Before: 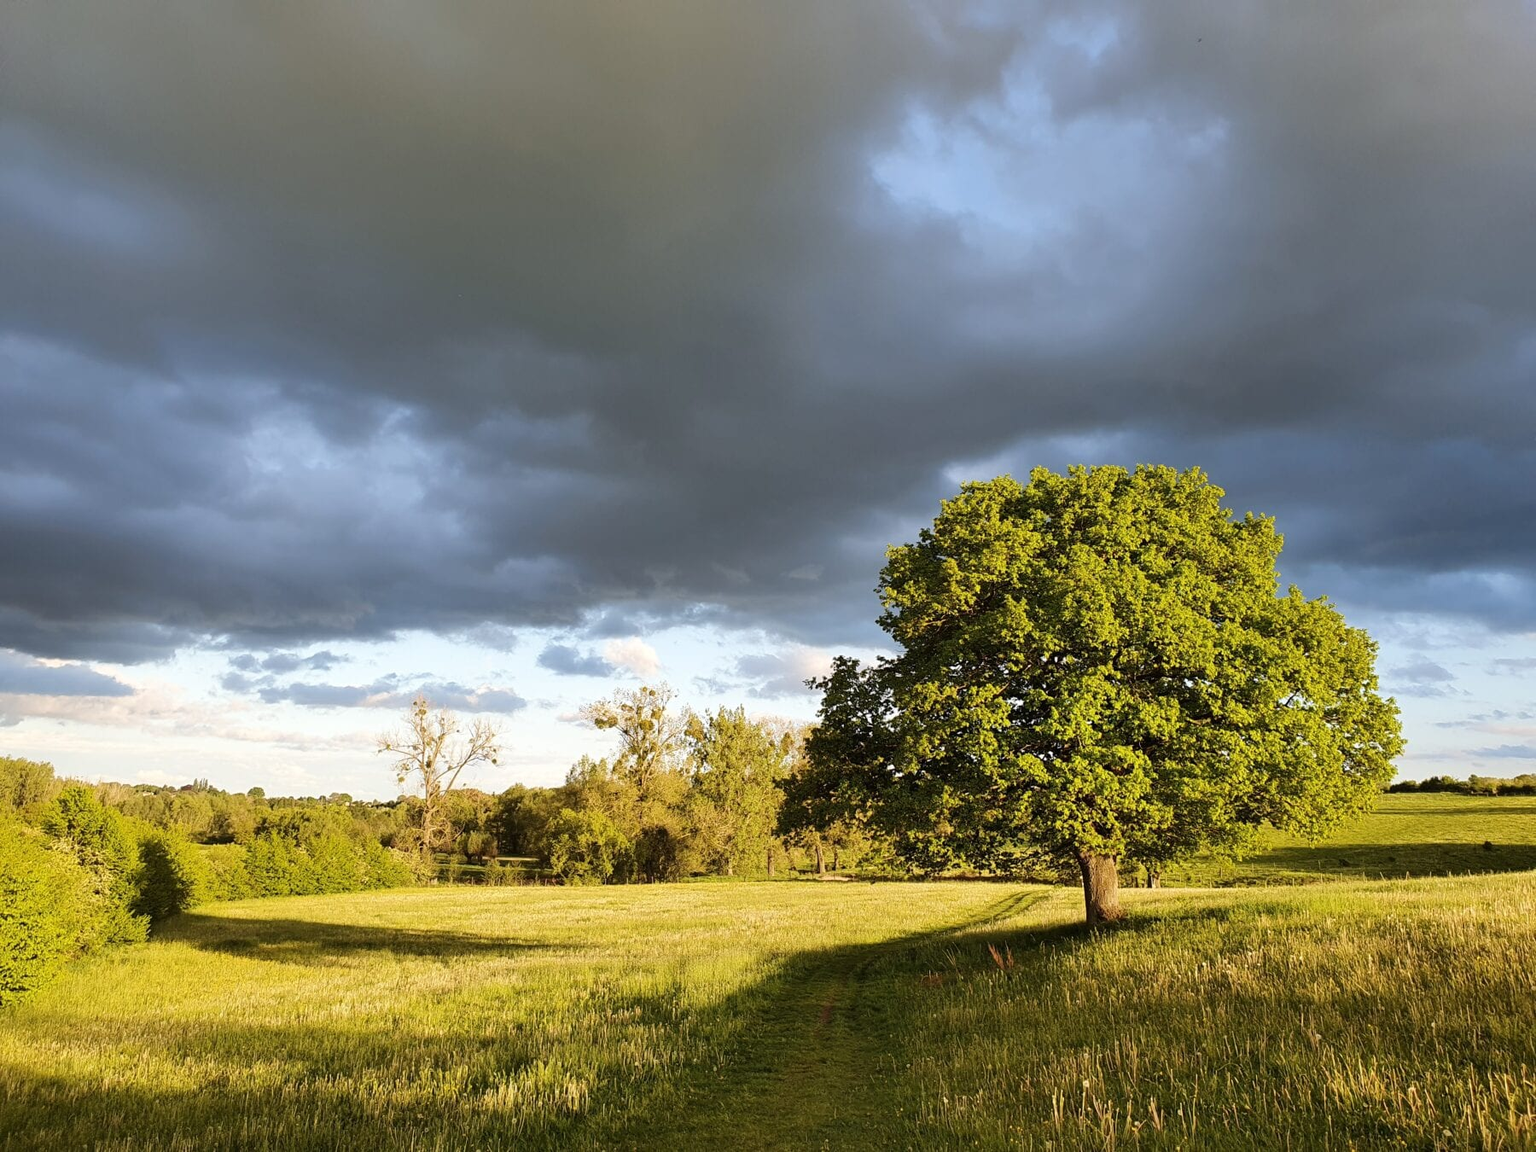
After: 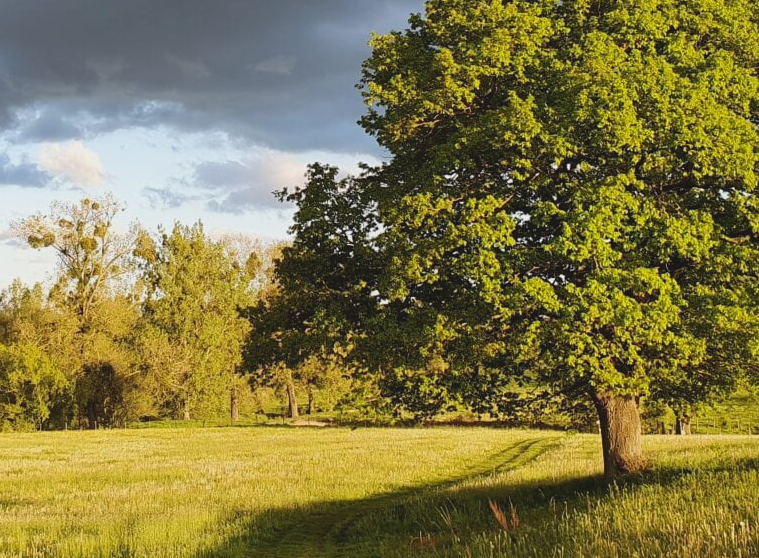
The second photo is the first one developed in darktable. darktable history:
contrast brightness saturation: contrast -0.118
local contrast: mode bilateral grid, contrast 100, coarseness 99, detail 91%, midtone range 0.2
crop: left 37.214%, top 44.909%, right 20.574%, bottom 13.702%
